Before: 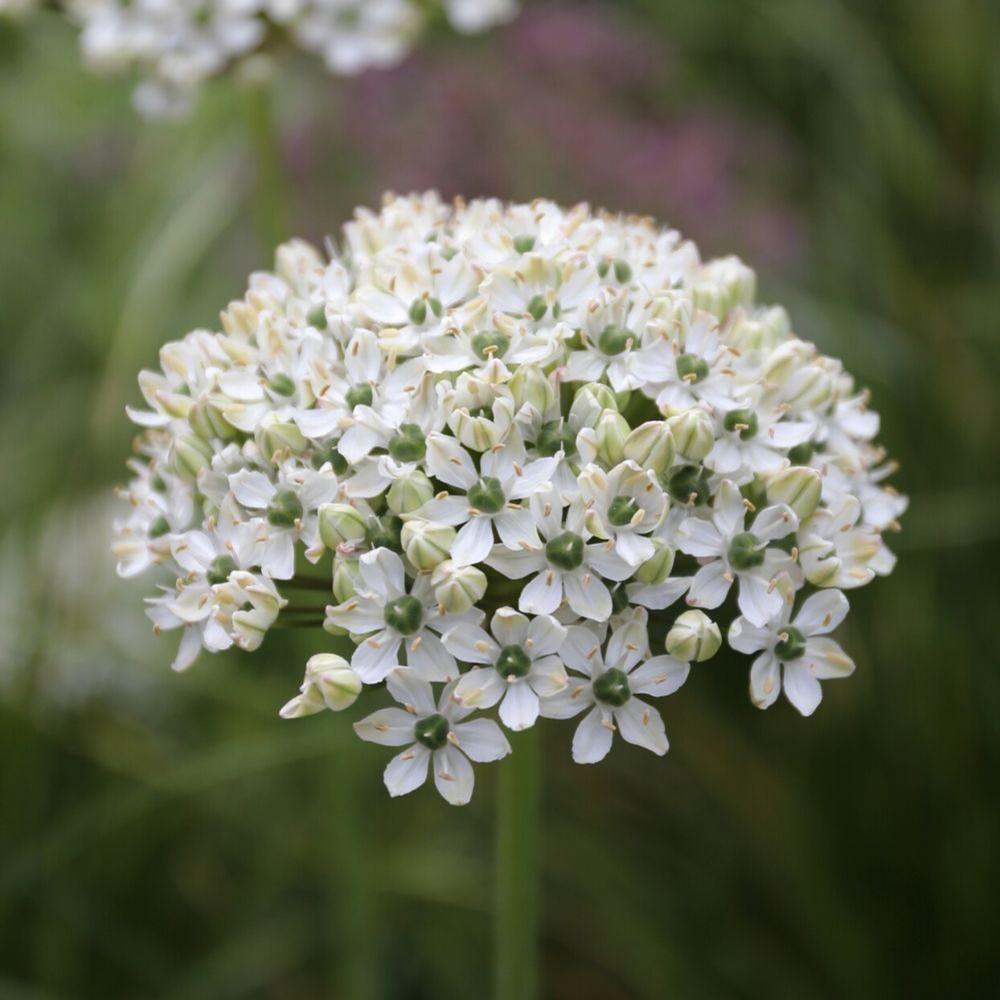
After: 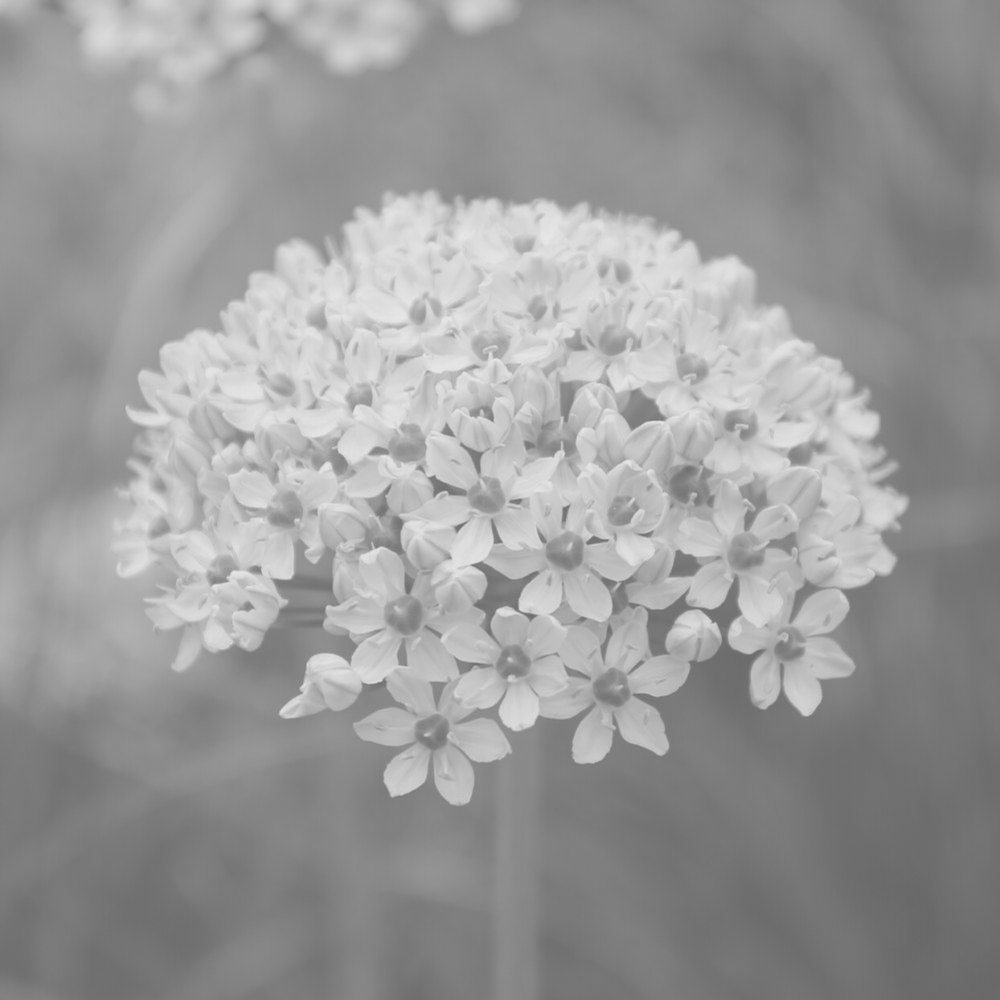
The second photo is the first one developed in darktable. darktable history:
monochrome: on, module defaults
colorize: saturation 51%, source mix 50.67%, lightness 50.67%
